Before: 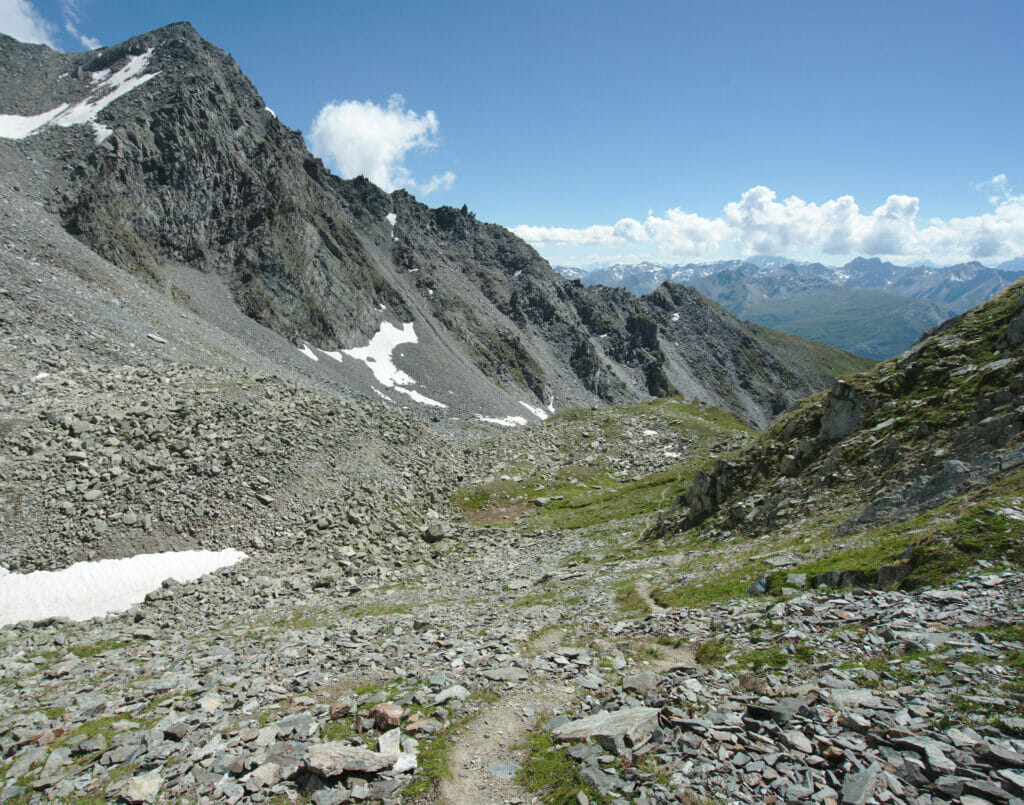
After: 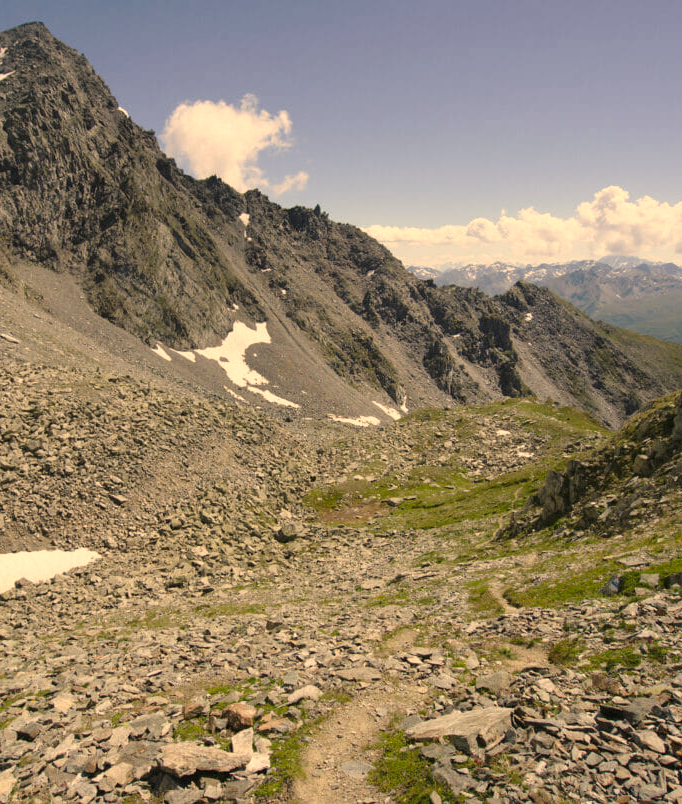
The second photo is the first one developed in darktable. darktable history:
crop and rotate: left 14.385%, right 18.948%
color correction: highlights a* 15, highlights b* 31.55
